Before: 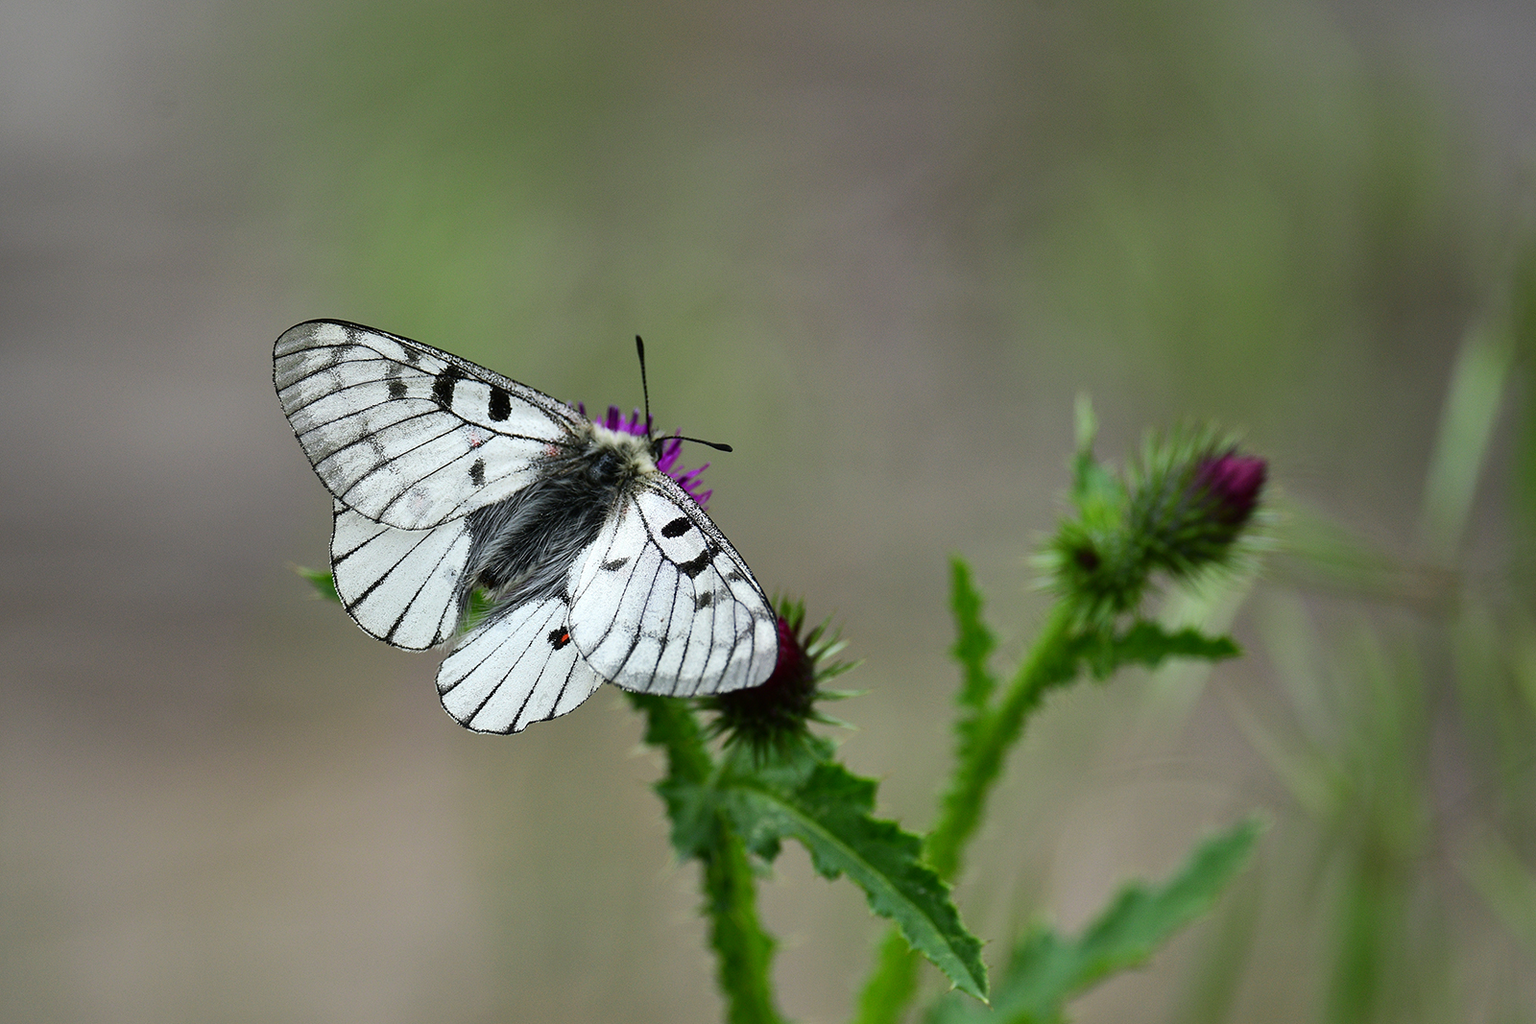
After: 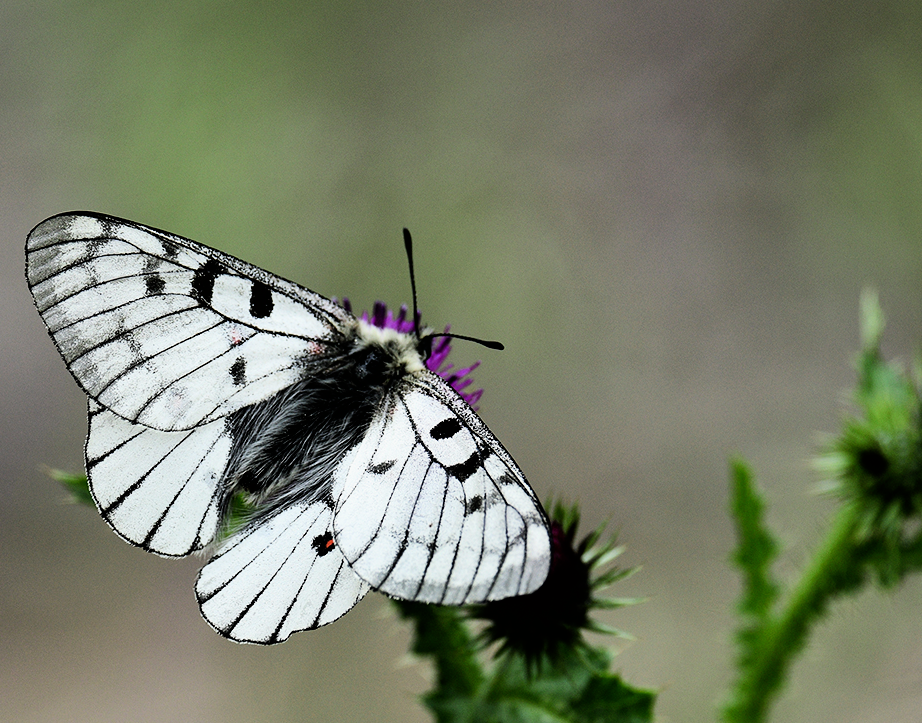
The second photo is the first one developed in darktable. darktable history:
crop: left 16.216%, top 11.421%, right 26.134%, bottom 20.764%
filmic rgb: black relative exposure -5.35 EV, white relative exposure 2.89 EV, dynamic range scaling -37.97%, hardness 3.99, contrast 1.604, highlights saturation mix -1.08%, iterations of high-quality reconstruction 0
